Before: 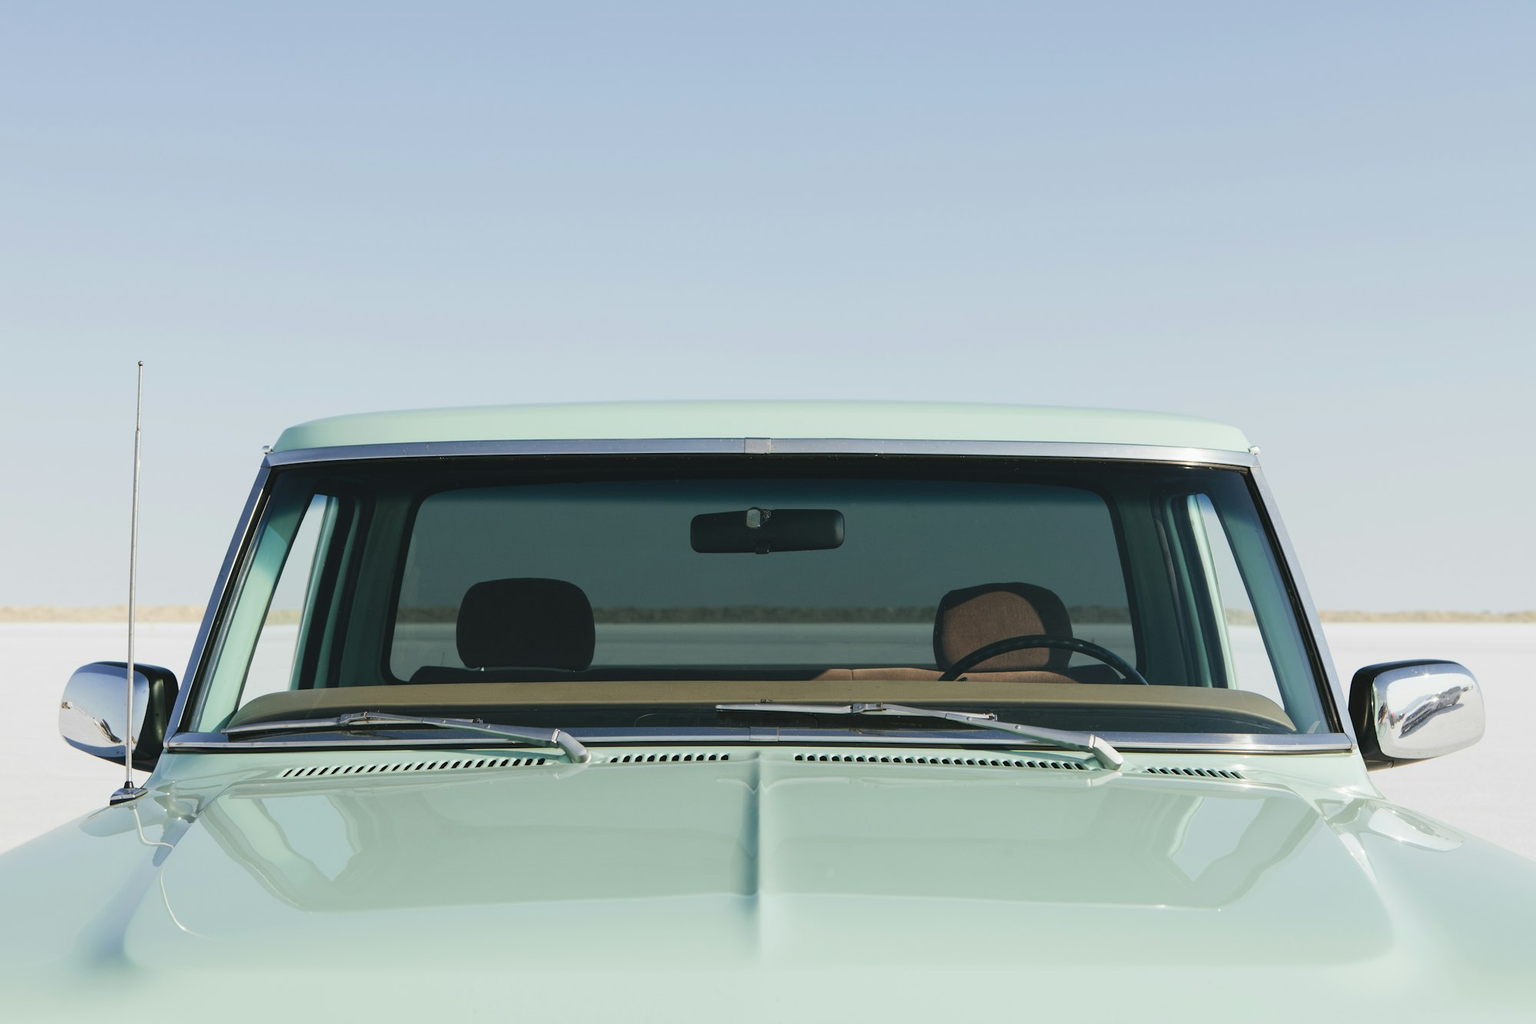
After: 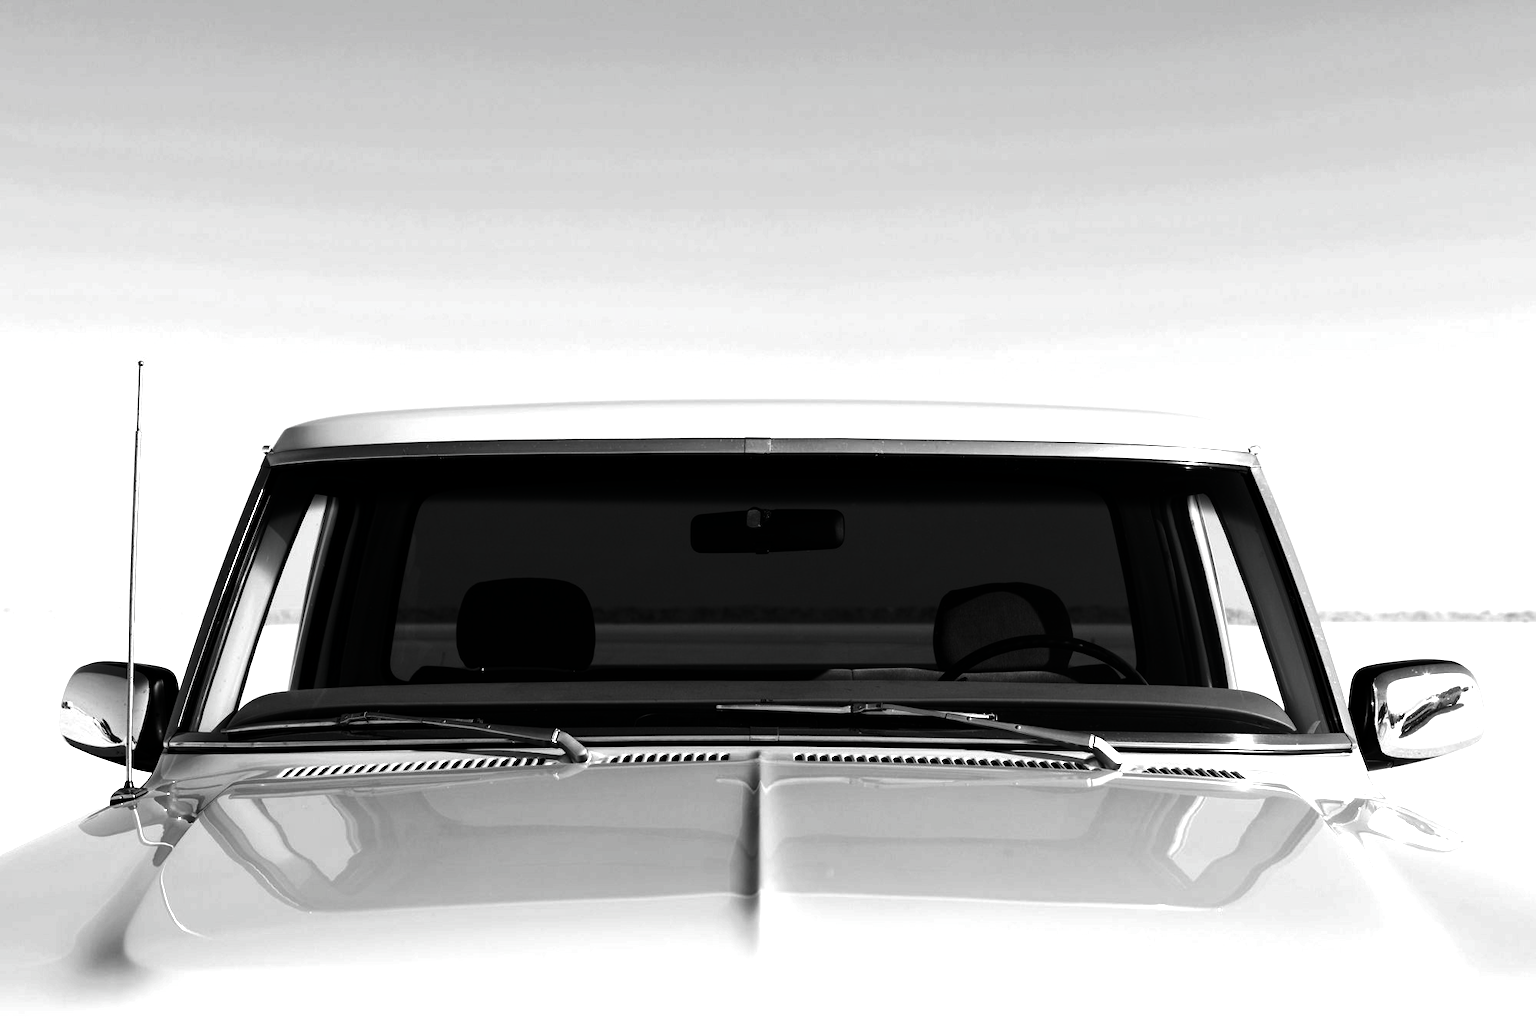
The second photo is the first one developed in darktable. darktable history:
contrast brightness saturation: contrast 0.016, brightness -0.984, saturation -0.991
exposure: exposure 0.662 EV, compensate highlight preservation false
